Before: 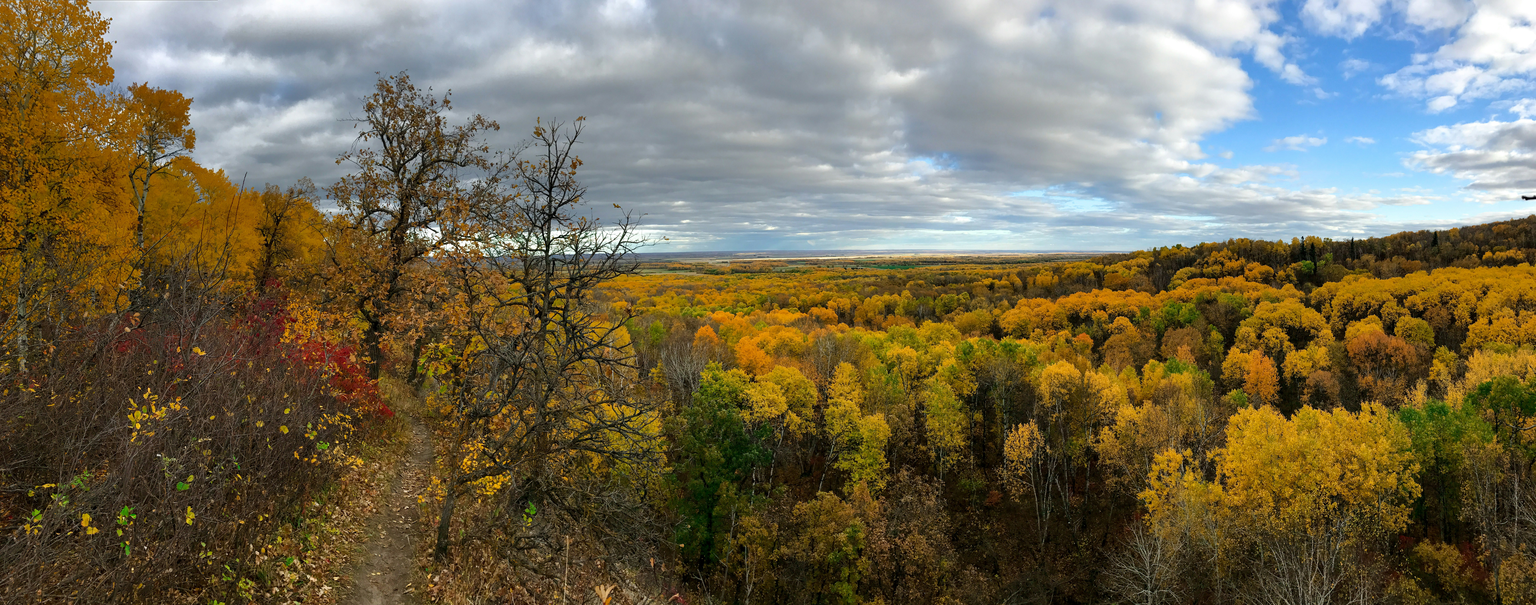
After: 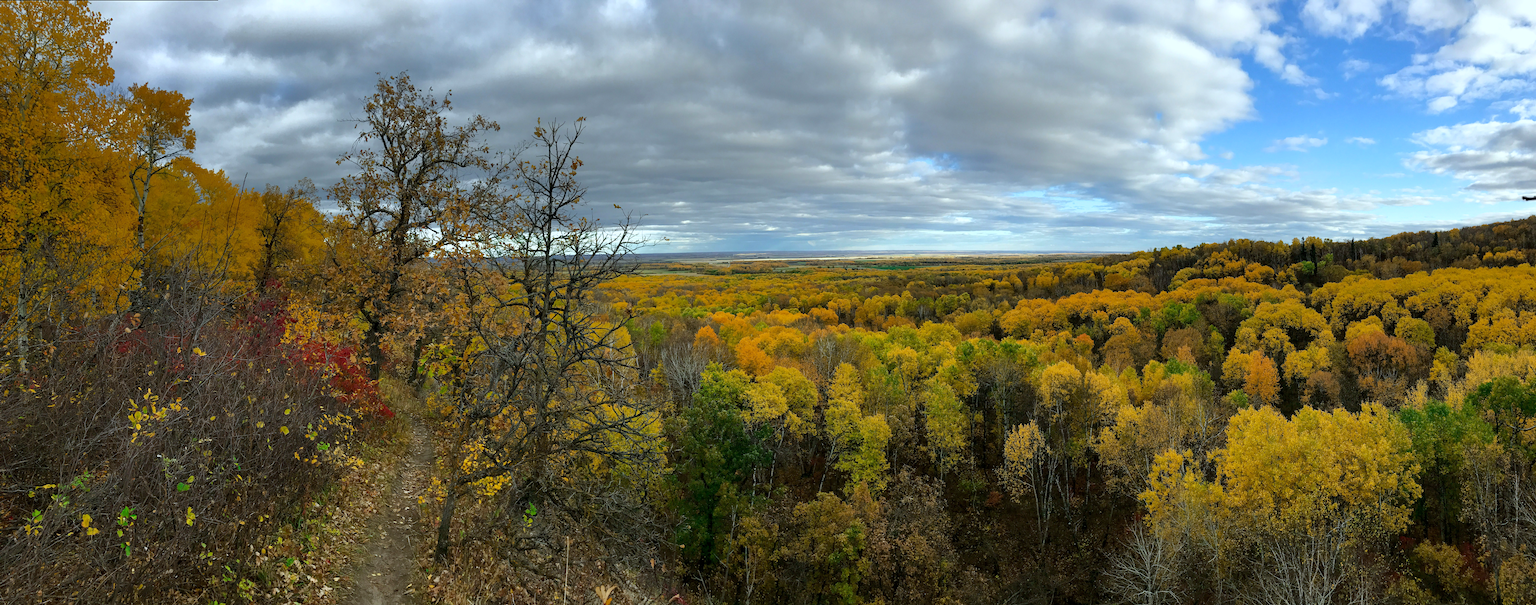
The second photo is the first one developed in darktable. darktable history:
white balance: red 0.925, blue 1.046
